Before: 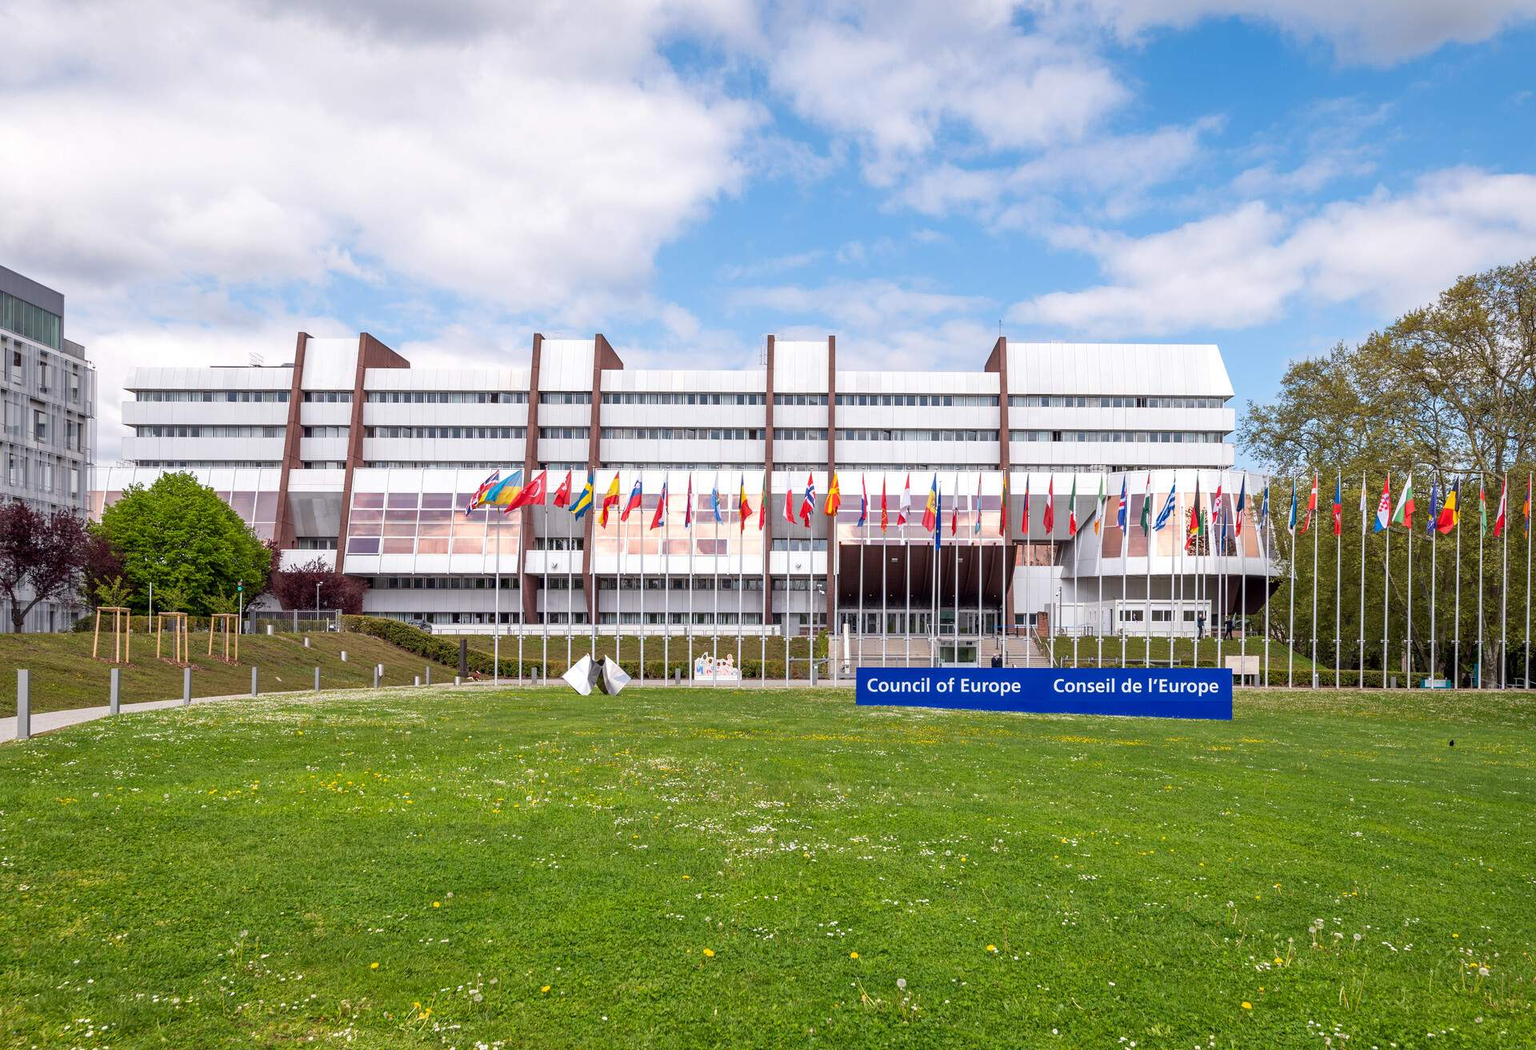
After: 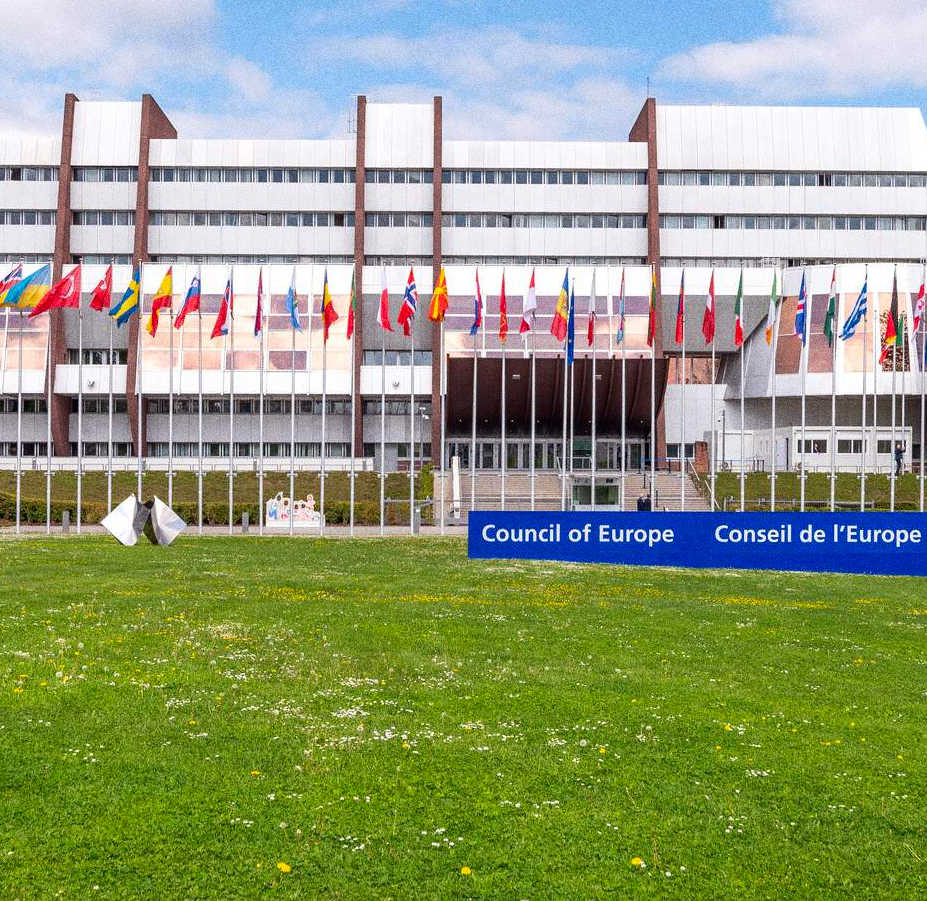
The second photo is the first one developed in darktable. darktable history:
crop: left 31.379%, top 24.658%, right 20.326%, bottom 6.628%
color correction: saturation 1.1
grain: coarseness 0.09 ISO, strength 40%
